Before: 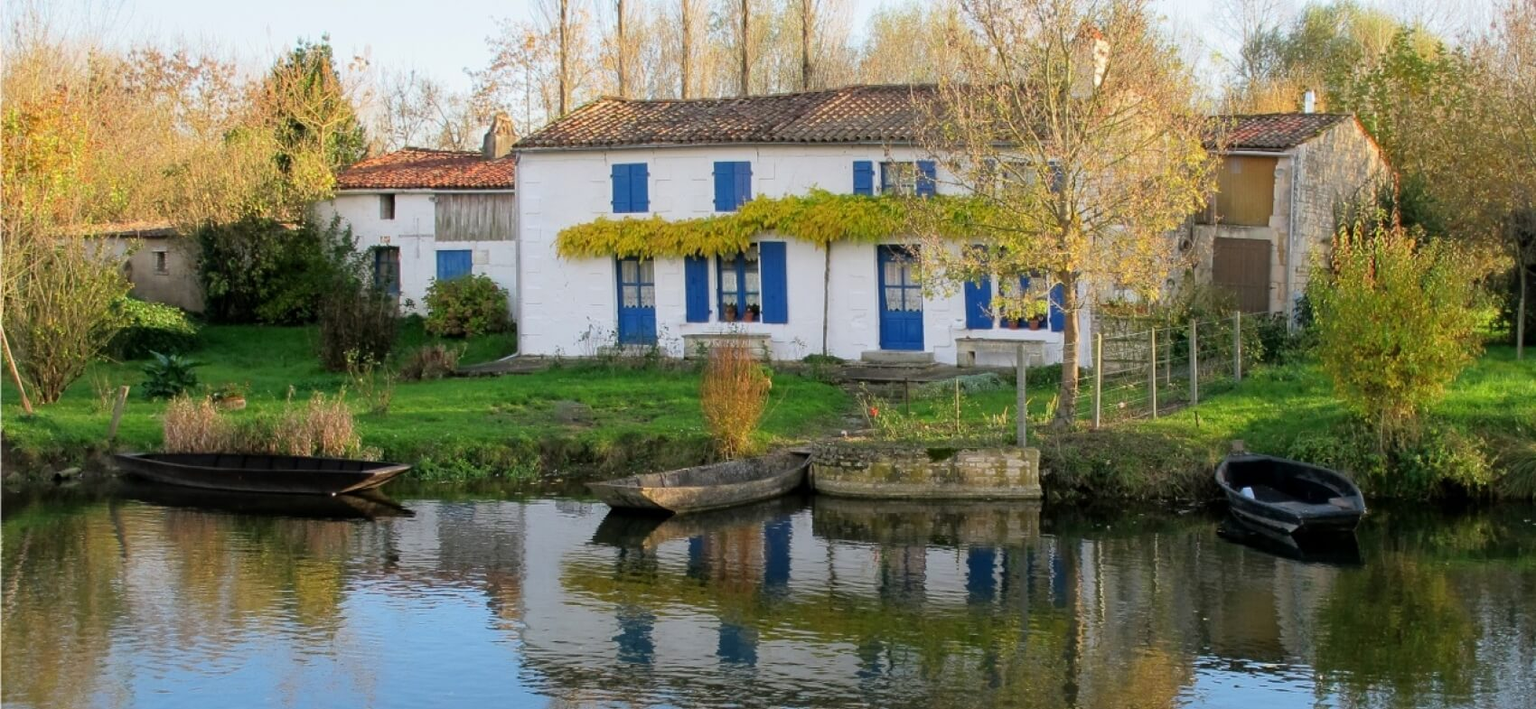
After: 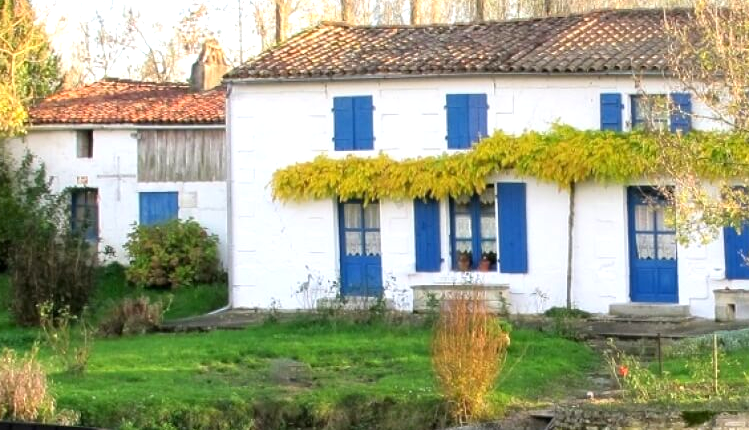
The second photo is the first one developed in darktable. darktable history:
exposure: exposure 0.766 EV, compensate highlight preservation false
crop: left 20.248%, top 10.86%, right 35.675%, bottom 34.321%
